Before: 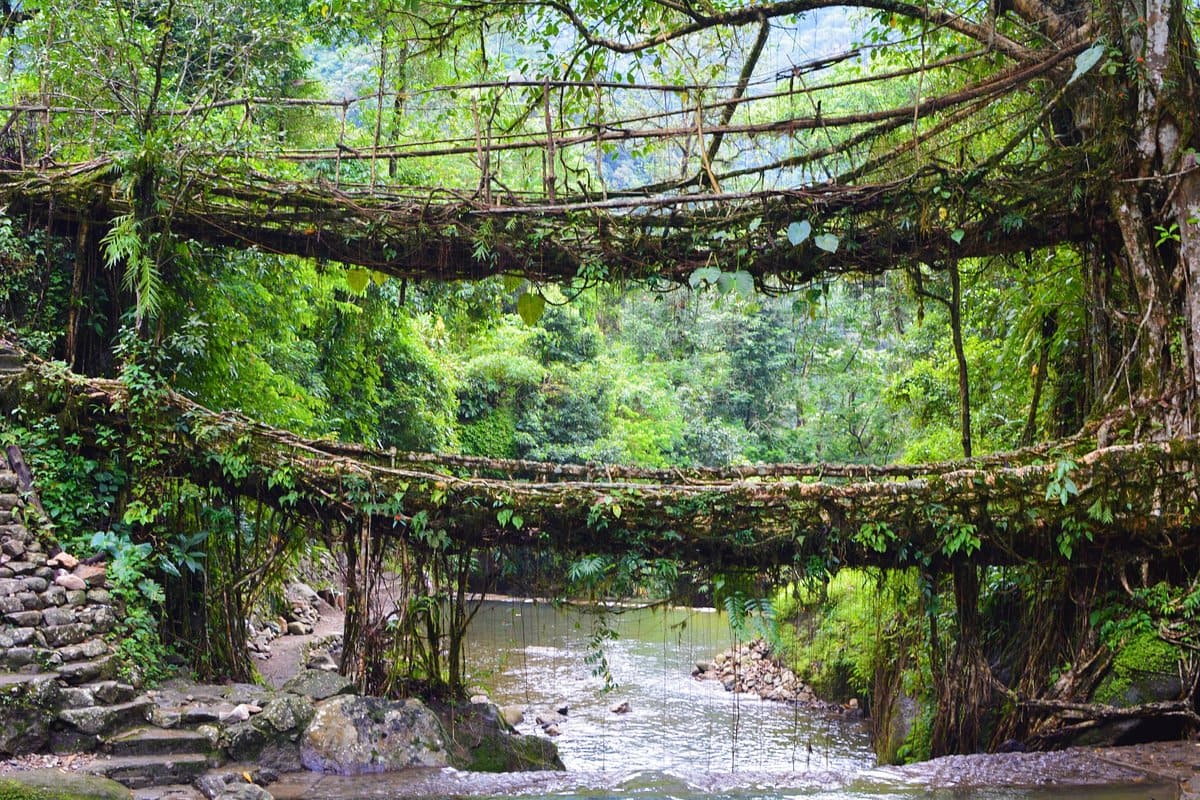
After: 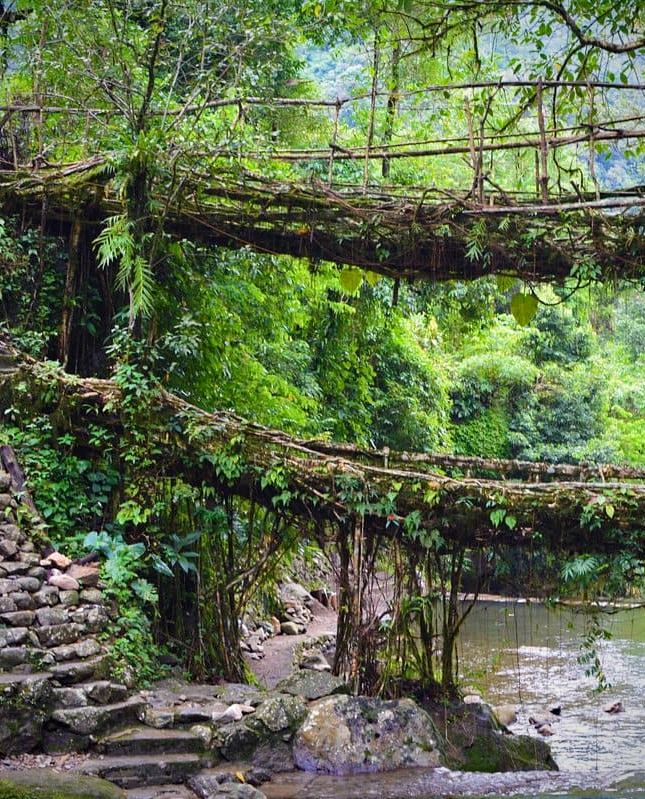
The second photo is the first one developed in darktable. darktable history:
vignetting: saturation 0, unbound false
haze removal: compatibility mode true, adaptive false
crop: left 0.587%, right 45.588%, bottom 0.086%
